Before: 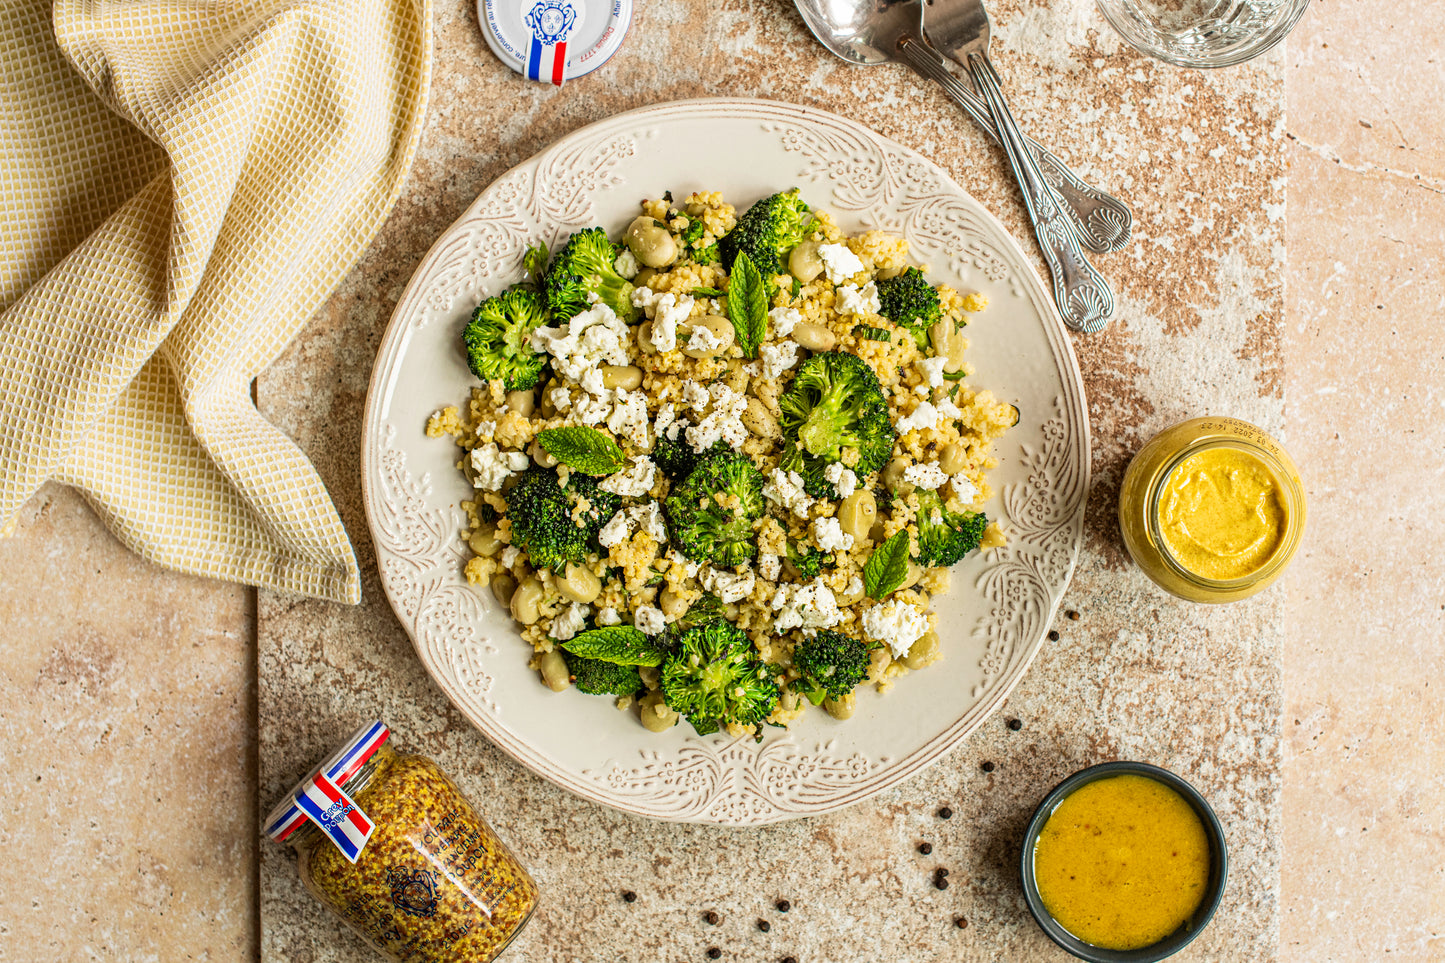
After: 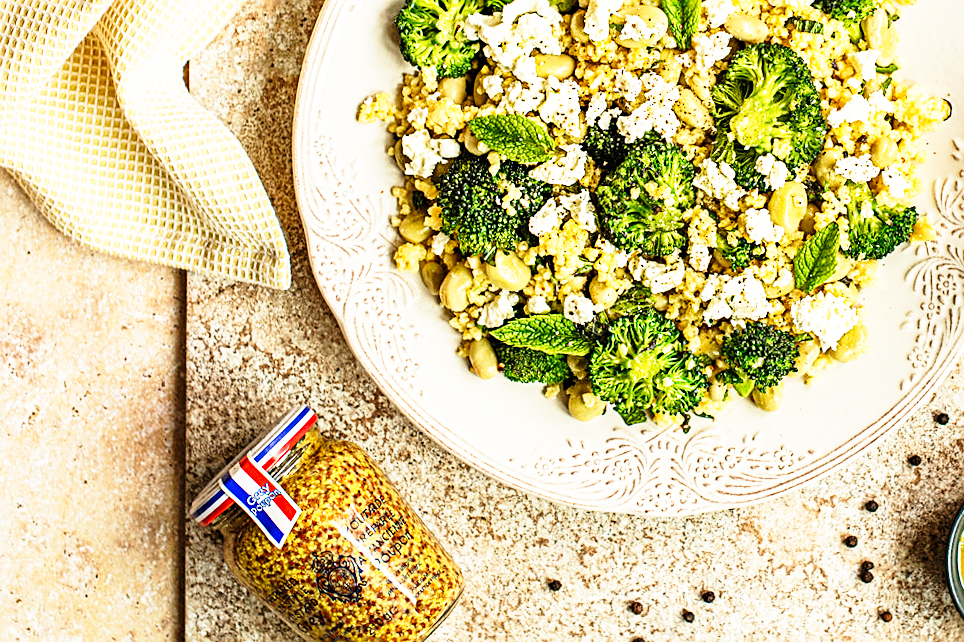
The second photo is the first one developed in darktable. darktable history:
base curve: curves: ch0 [(0, 0) (0.026, 0.03) (0.109, 0.232) (0.351, 0.748) (0.669, 0.968) (1, 1)], preserve colors none
sharpen: amount 0.55
crop and rotate: angle -0.82°, left 3.85%, top 31.828%, right 27.992%
